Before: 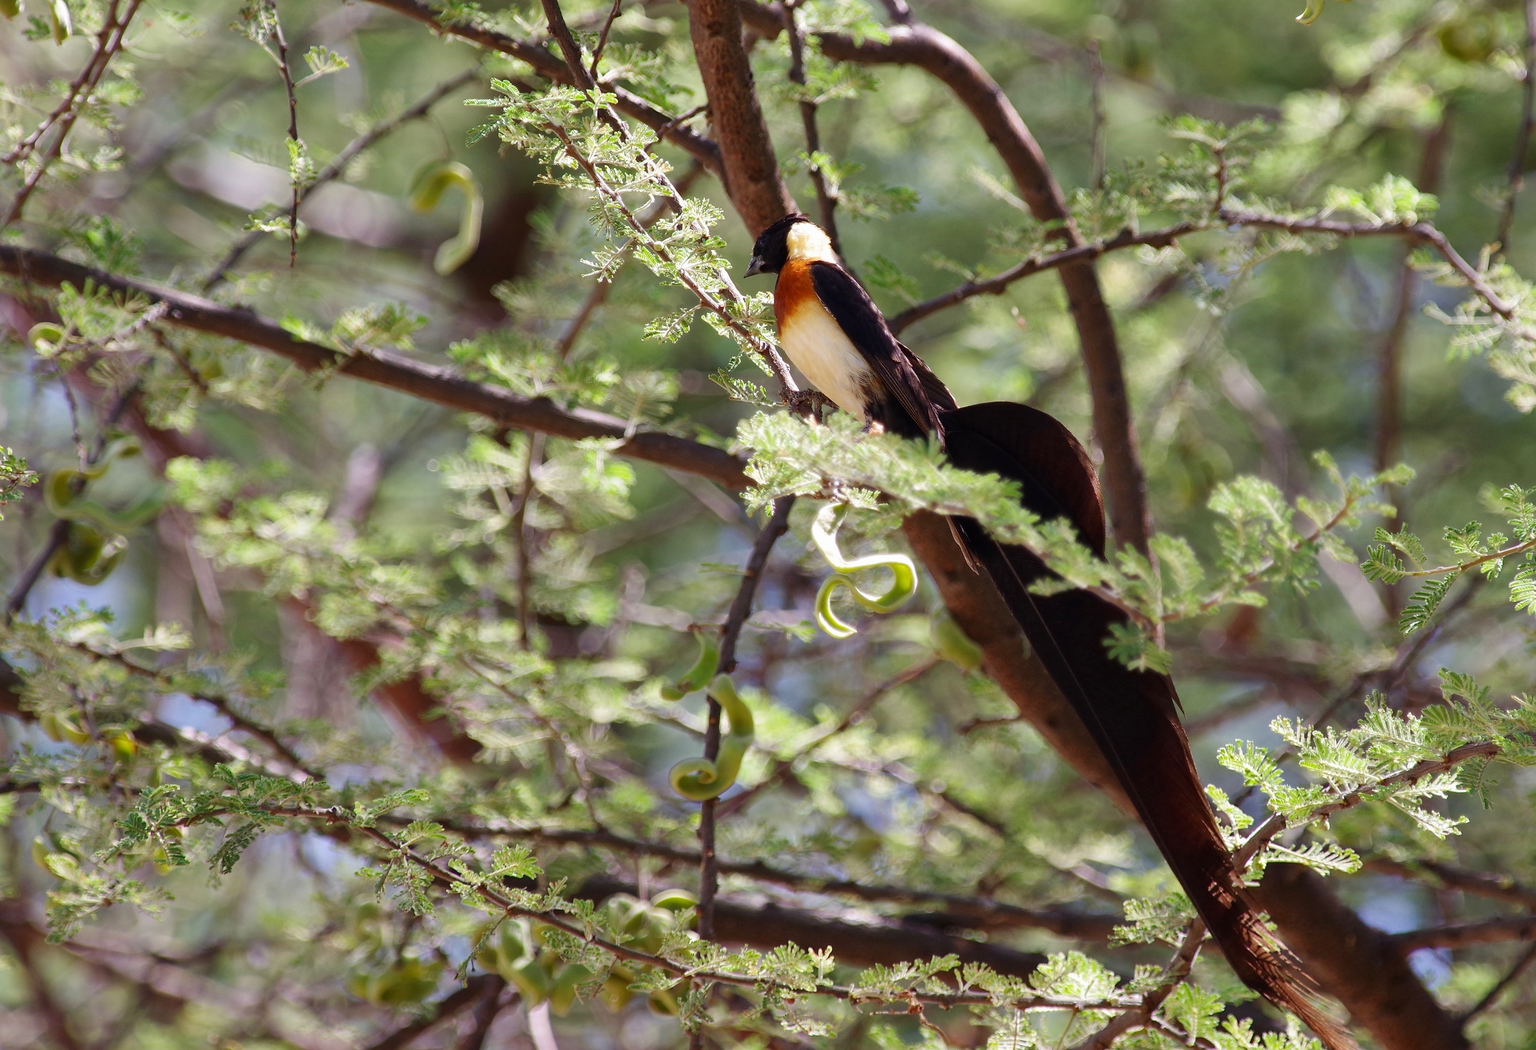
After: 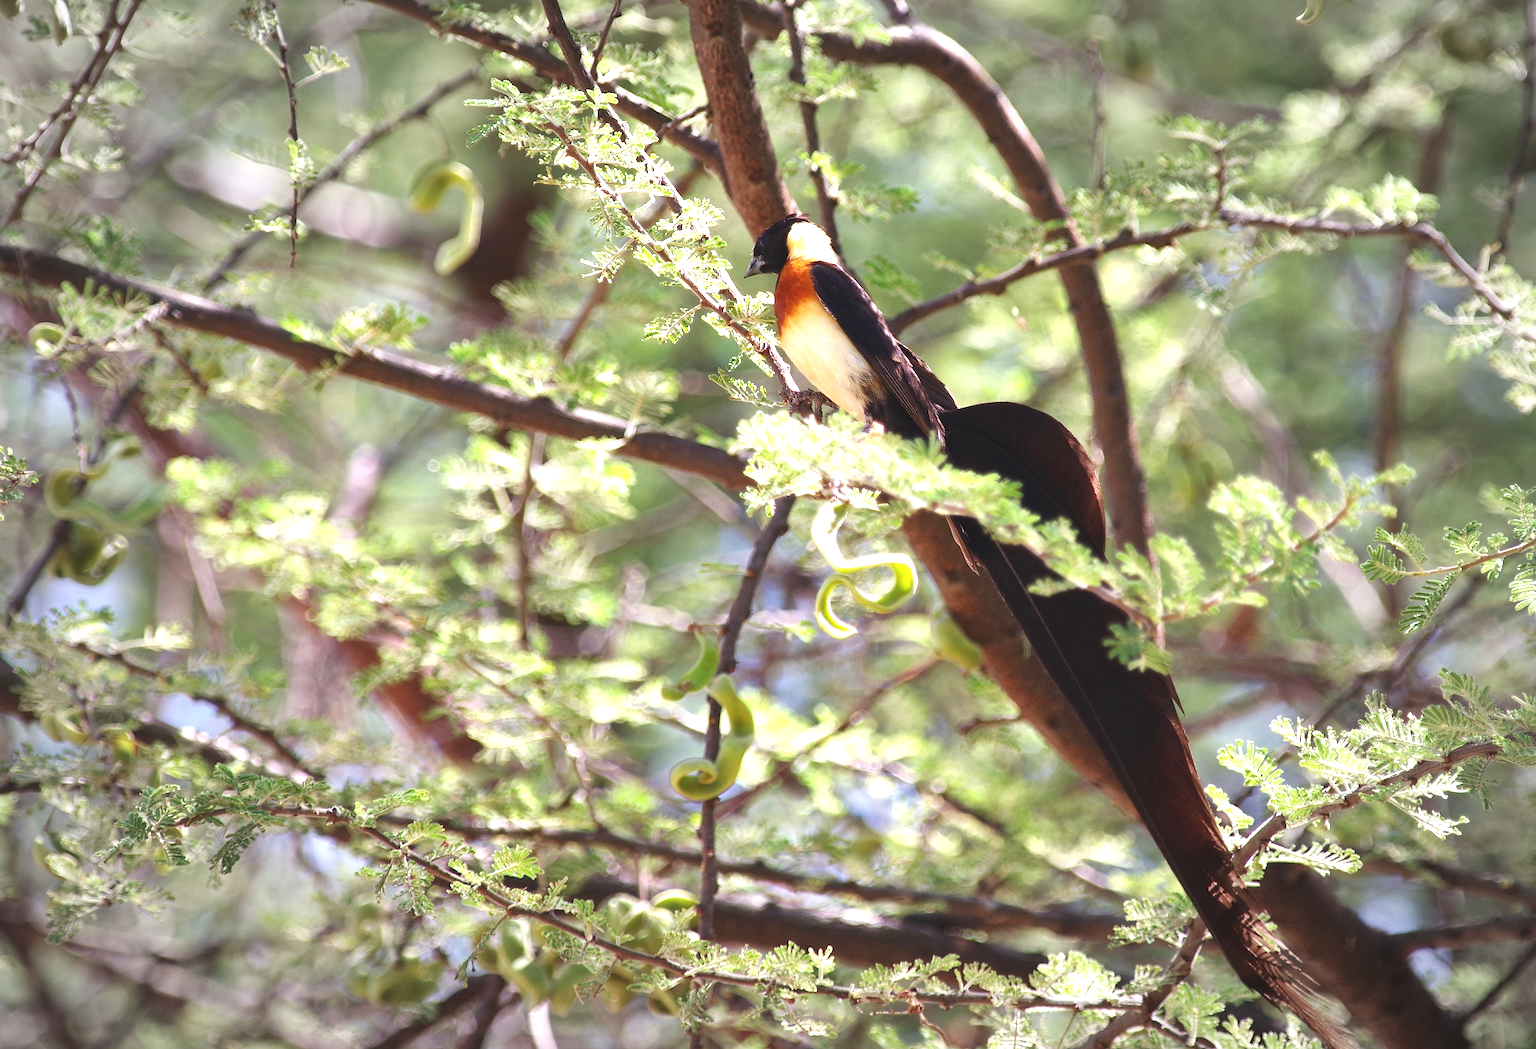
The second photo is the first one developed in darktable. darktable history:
exposure: black level correction -0.005, exposure 1.003 EV, compensate highlight preservation false
vignetting: fall-off start 67.69%, fall-off radius 66.74%, automatic ratio true
